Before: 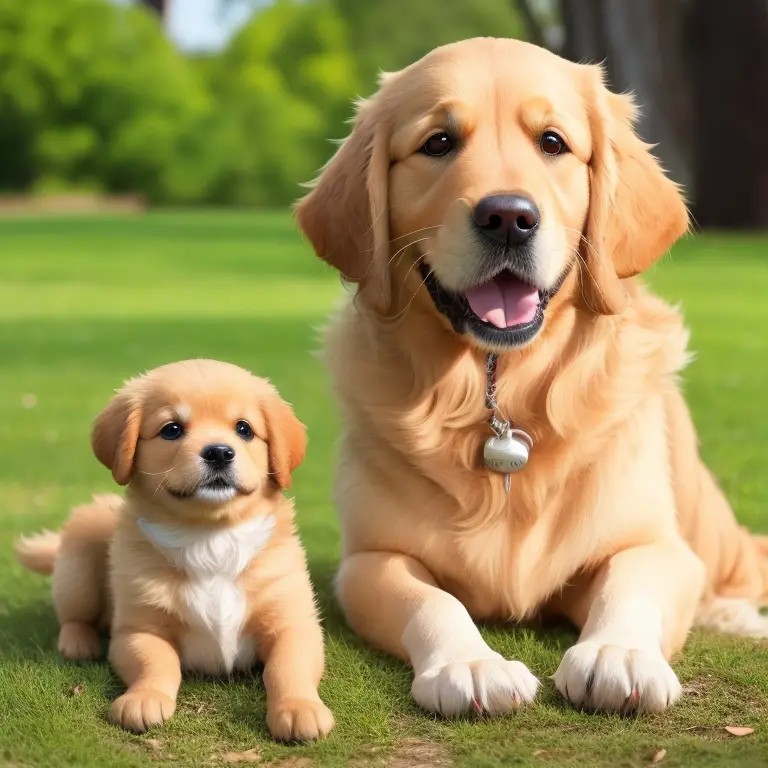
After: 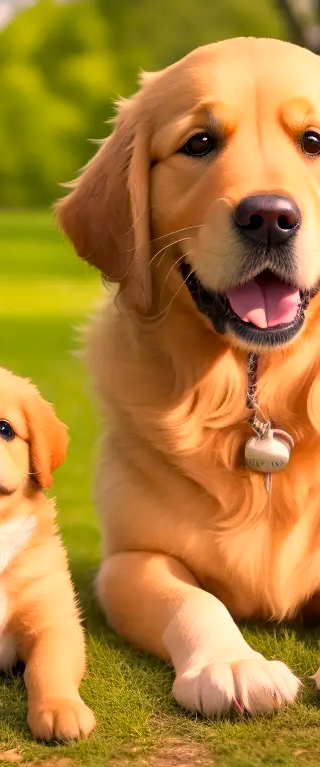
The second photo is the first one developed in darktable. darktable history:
color correction: highlights a* 21.88, highlights b* 22.25
crop: left 31.229%, right 27.105%
exposure: exposure 0.161 EV, compensate highlight preservation false
haze removal: compatibility mode true, adaptive false
